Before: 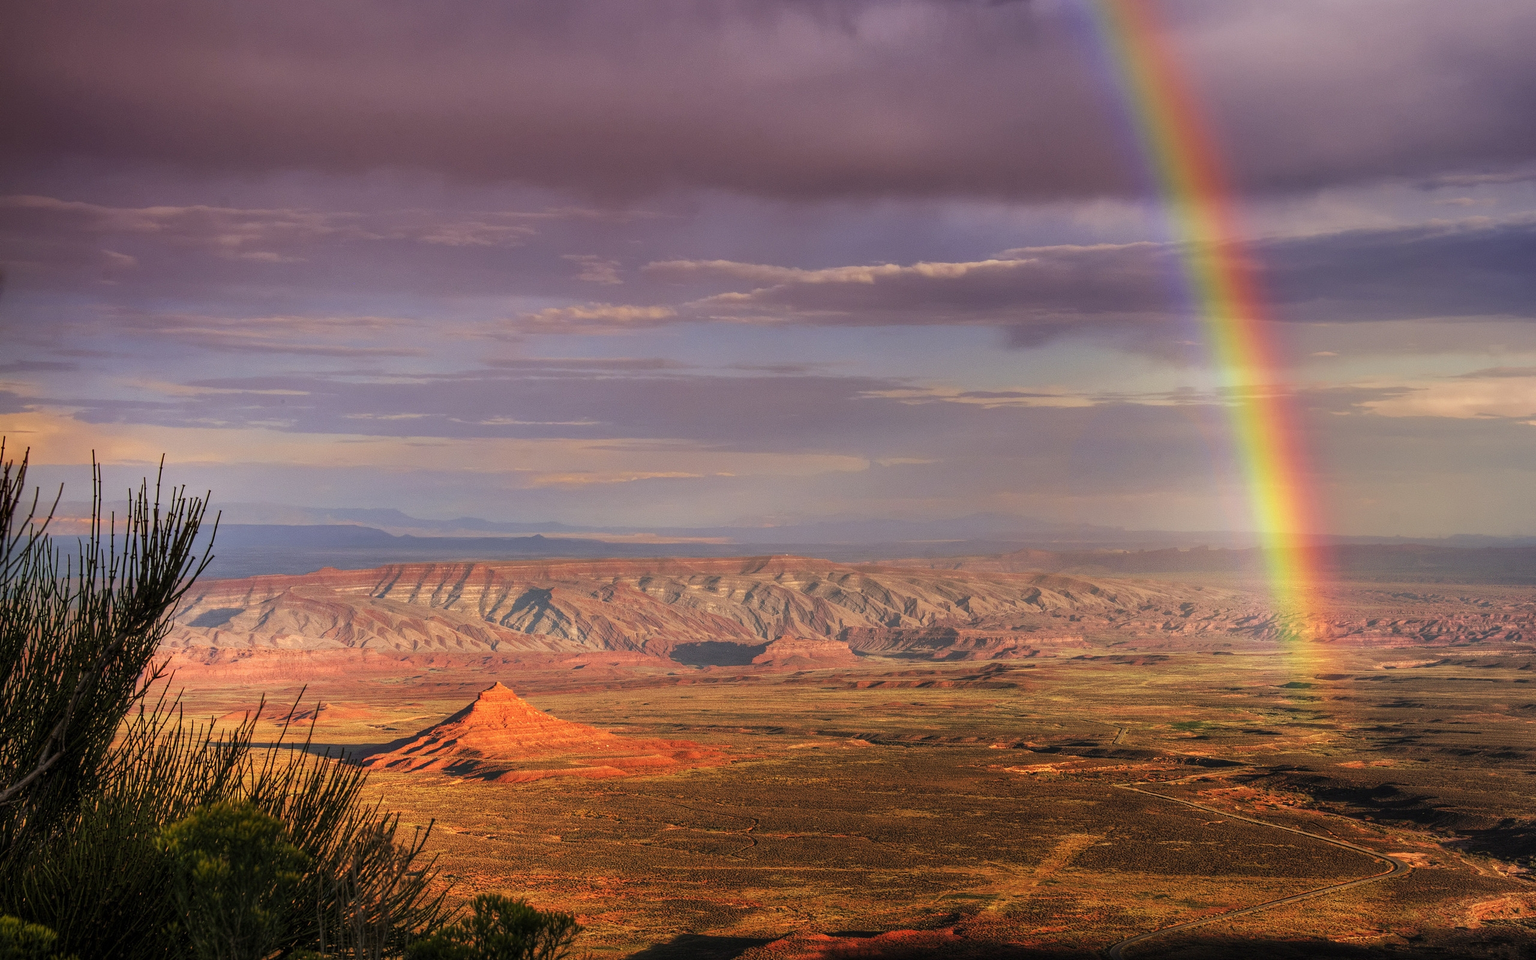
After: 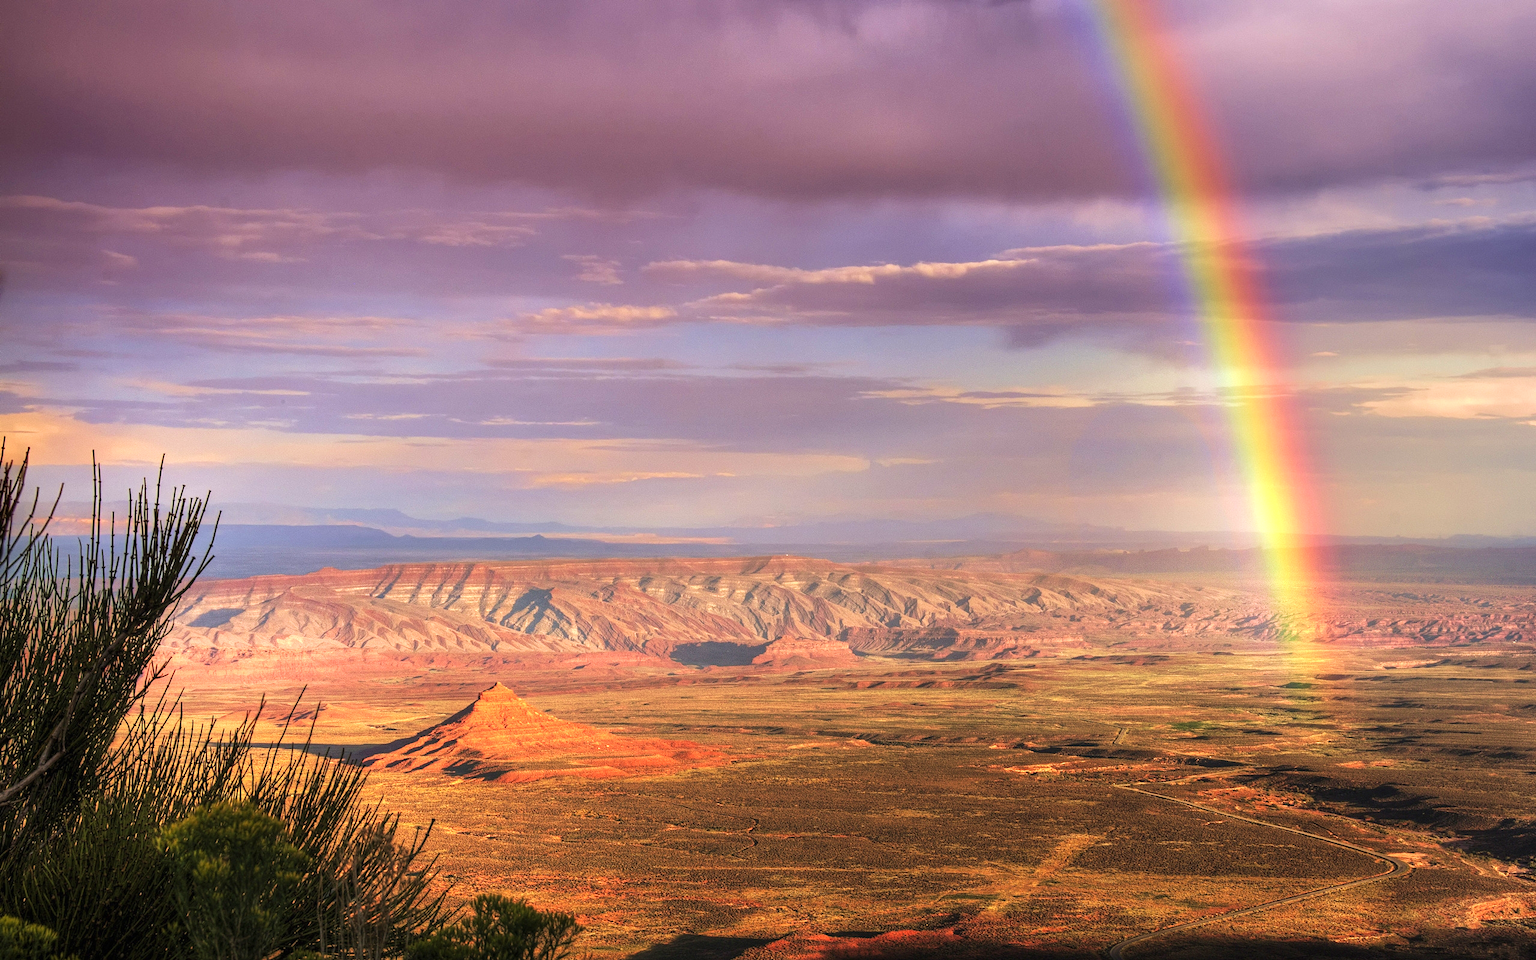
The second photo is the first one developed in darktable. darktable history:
velvia: on, module defaults
exposure: black level correction 0, exposure 0.693 EV, compensate exposure bias true, compensate highlight preservation false
